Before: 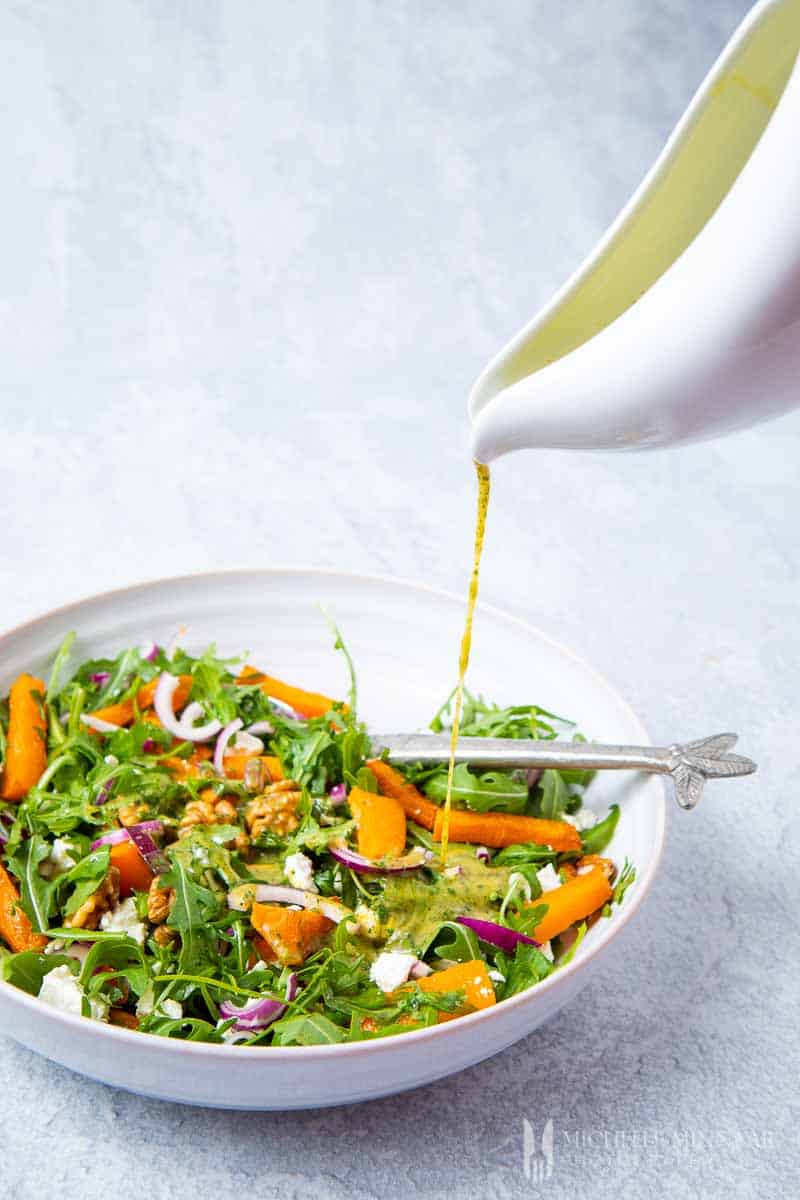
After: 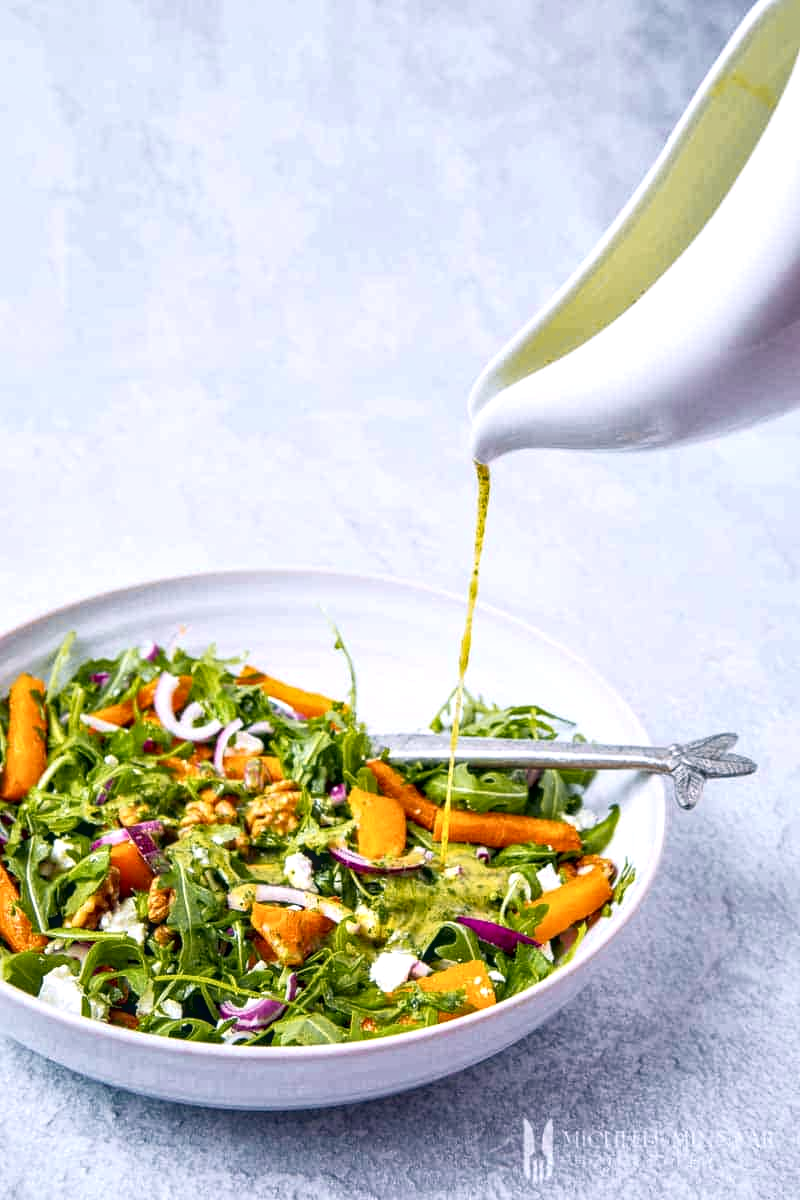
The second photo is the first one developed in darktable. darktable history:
color calibration: illuminant custom, x 0.368, y 0.373, temperature 4330.32 K
color correction: highlights a* 5.38, highlights b* 5.3, shadows a* -4.26, shadows b* -5.11
local contrast: on, module defaults
tone curve: curves: ch0 [(0, 0.024) (0.119, 0.146) (0.474, 0.464) (0.718, 0.721) (0.817, 0.839) (1, 0.998)]; ch1 [(0, 0) (0.377, 0.416) (0.439, 0.451) (0.477, 0.477) (0.501, 0.504) (0.538, 0.544) (0.58, 0.602) (0.664, 0.676) (0.783, 0.804) (1, 1)]; ch2 [(0, 0) (0.38, 0.405) (0.463, 0.456) (0.498, 0.497) (0.524, 0.535) (0.578, 0.576) (0.648, 0.665) (1, 1)], color space Lab, independent channels, preserve colors none
contrast equalizer: y [[0.546, 0.552, 0.554, 0.554, 0.552, 0.546], [0.5 ×6], [0.5 ×6], [0 ×6], [0 ×6]]
